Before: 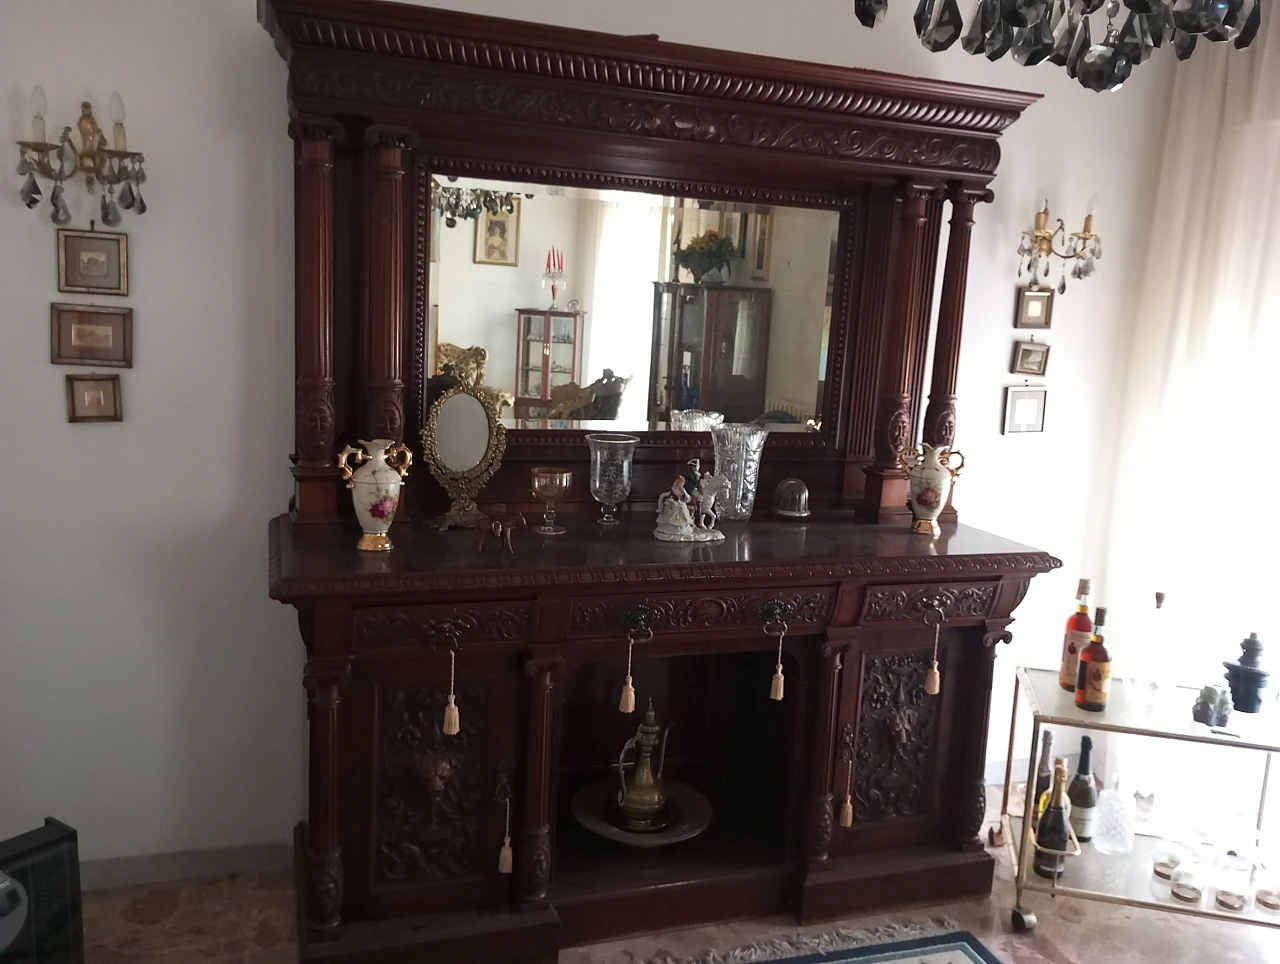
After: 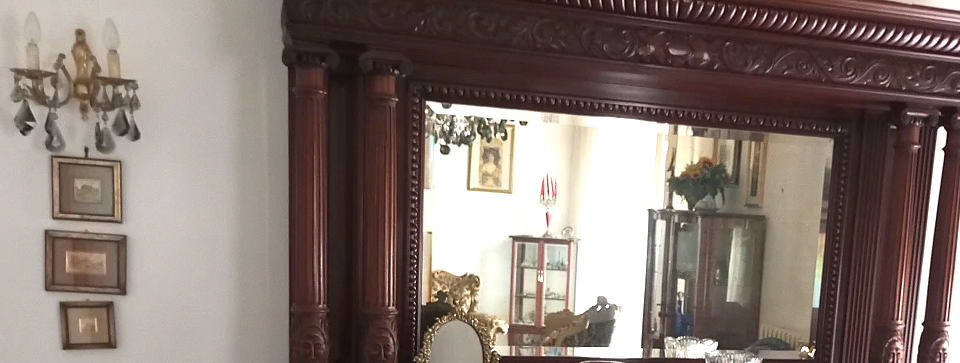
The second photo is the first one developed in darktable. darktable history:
exposure: black level correction 0, exposure 0.863 EV, compensate exposure bias true, compensate highlight preservation false
crop: left 0.543%, top 7.63%, right 23.506%, bottom 54.403%
